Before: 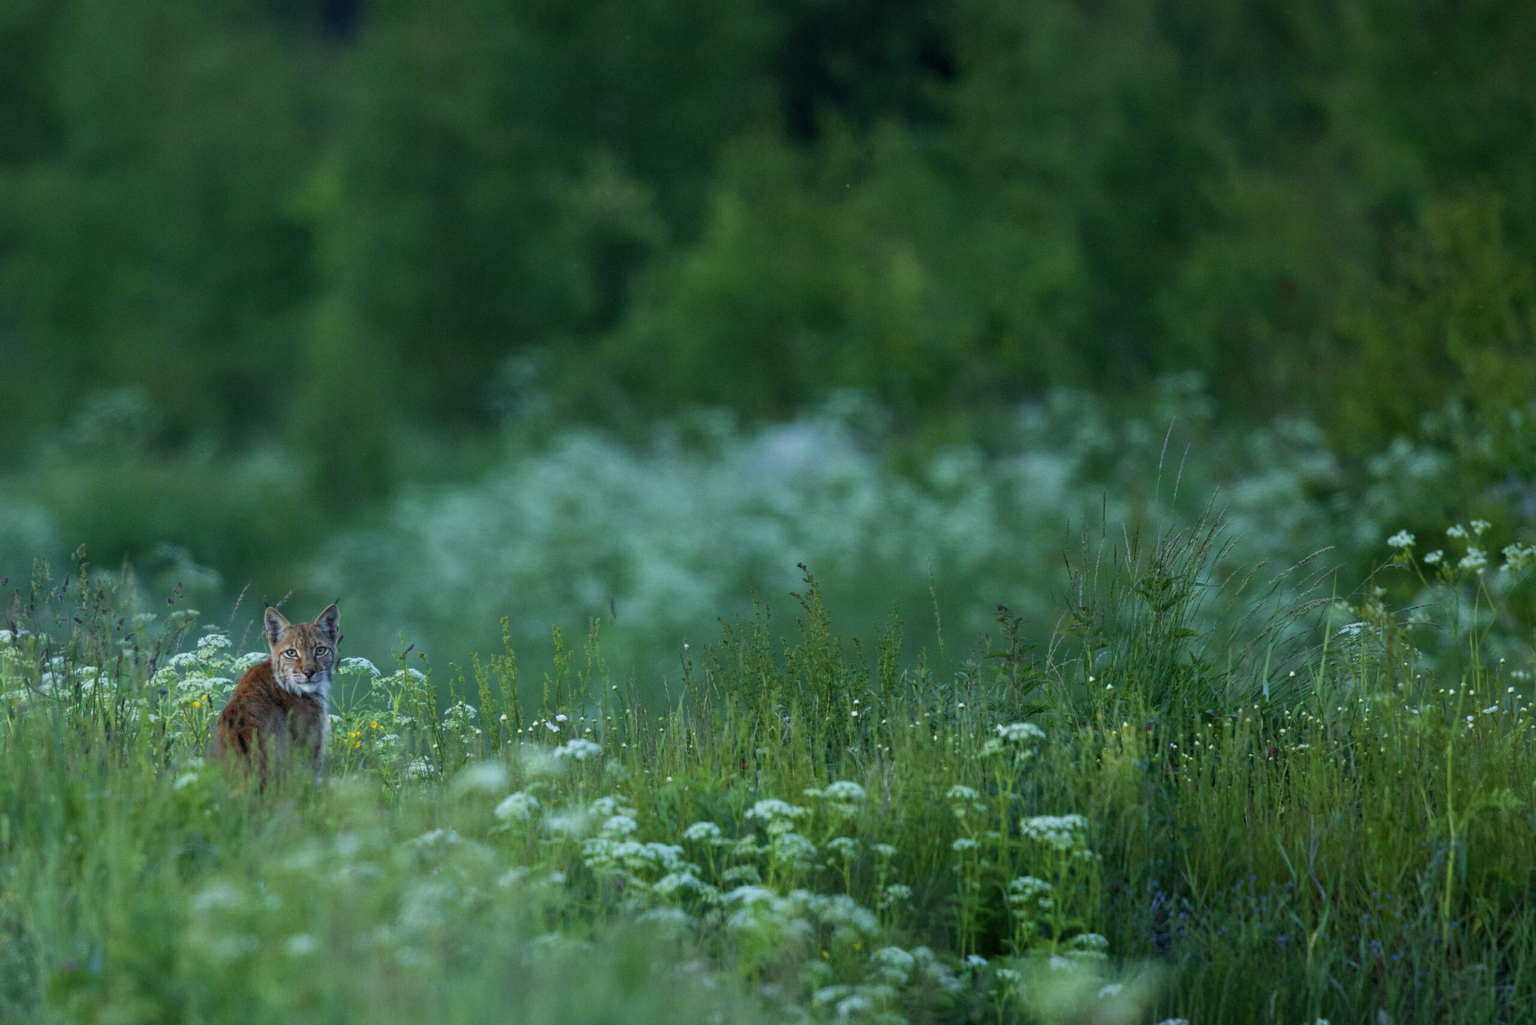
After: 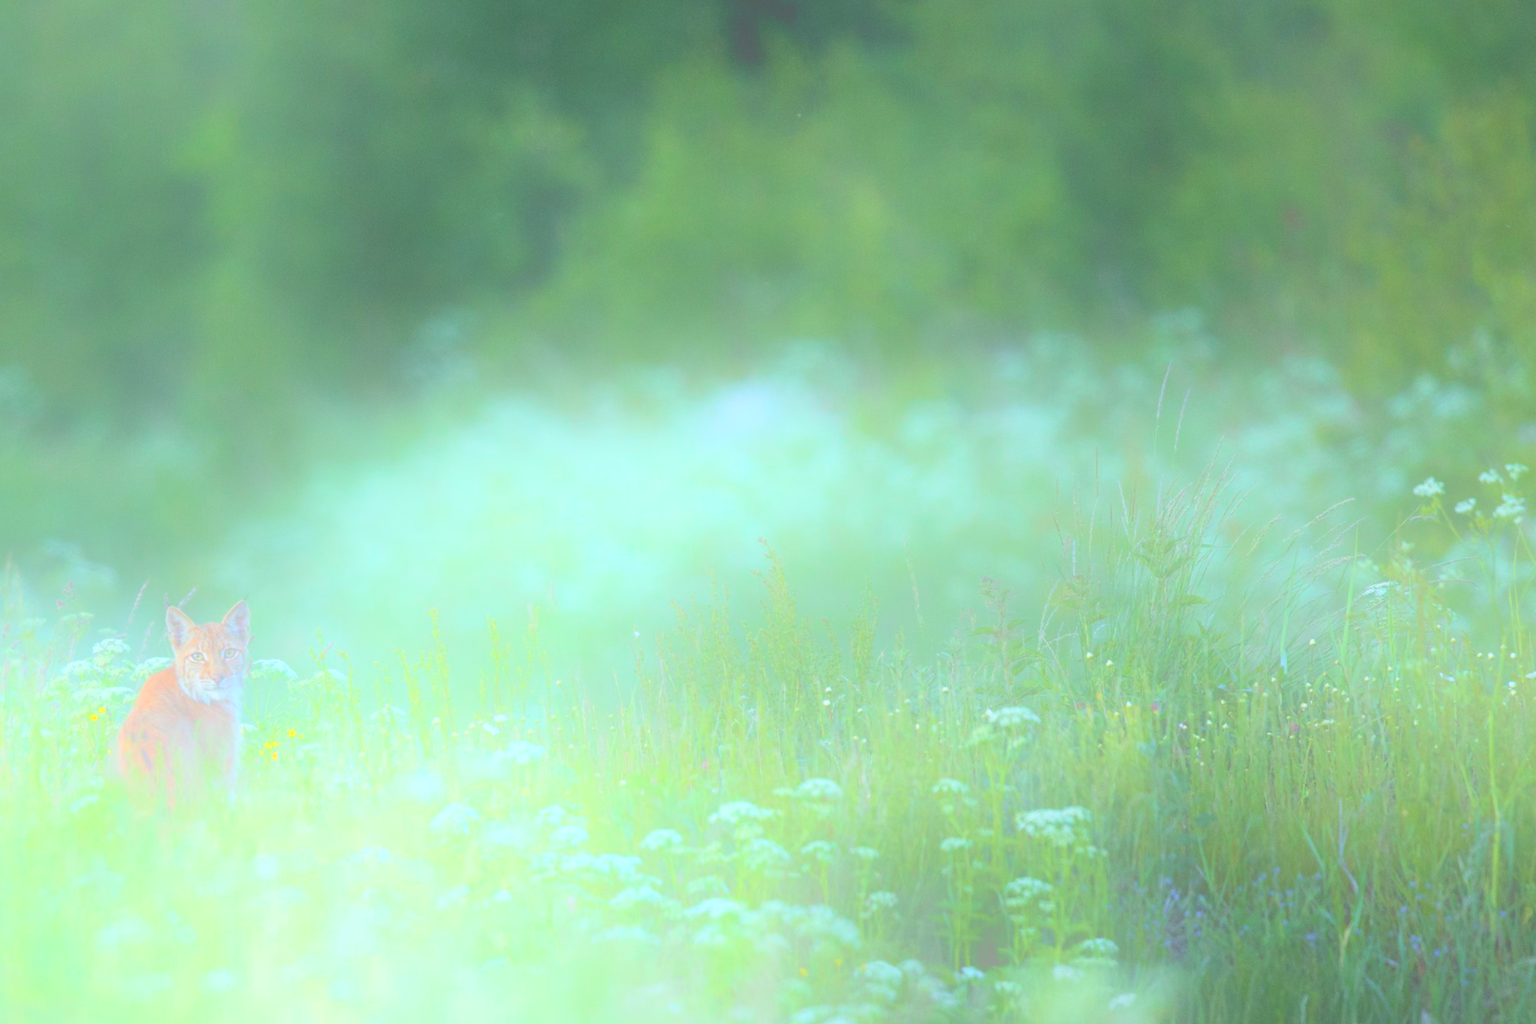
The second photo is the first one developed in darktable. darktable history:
bloom: size 25%, threshold 5%, strength 90%
crop and rotate: angle 1.96°, left 5.673%, top 5.673%
